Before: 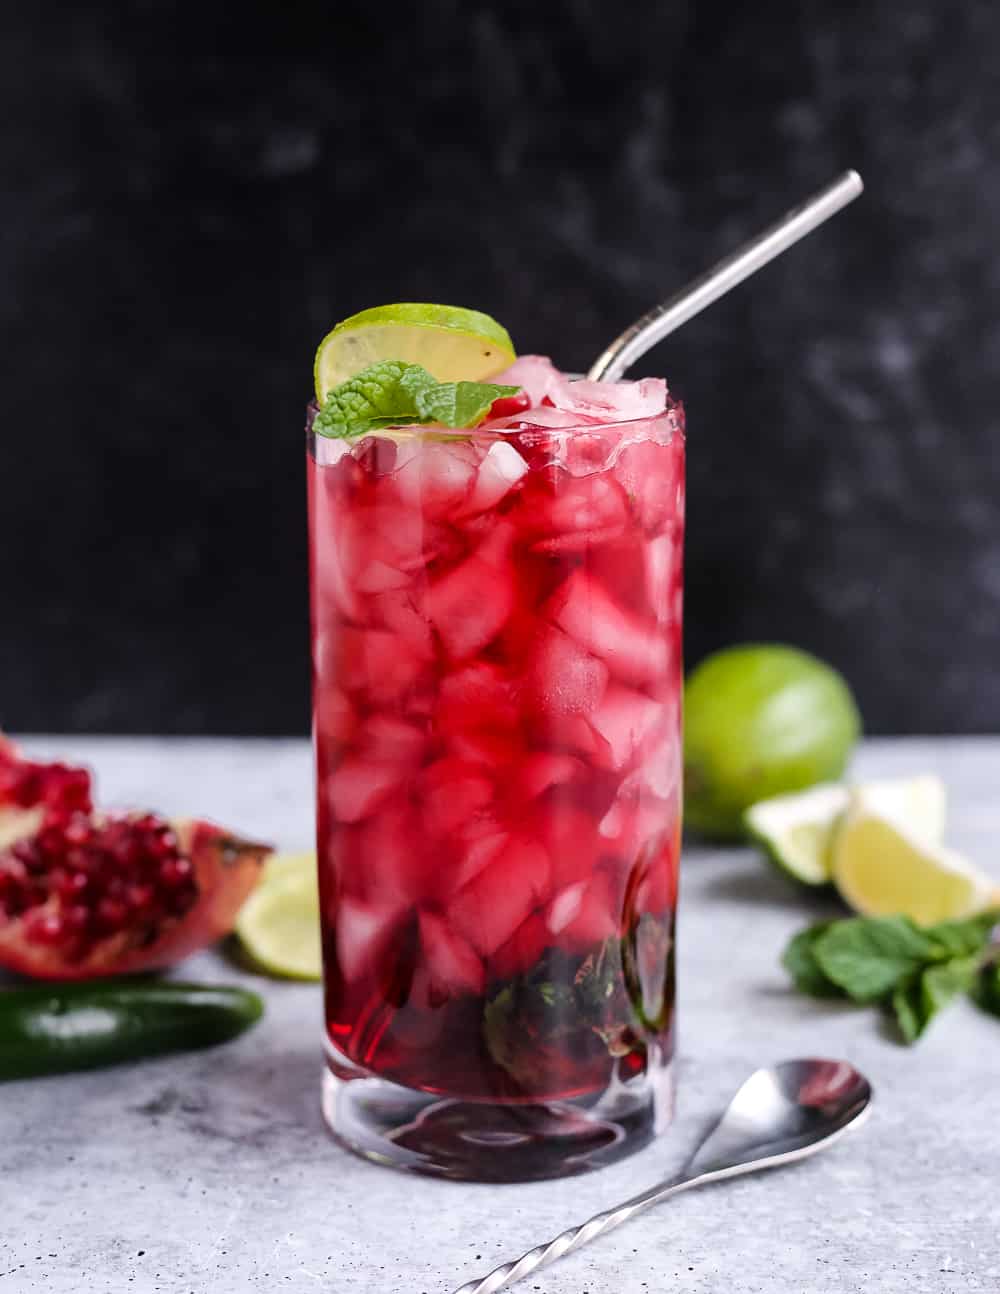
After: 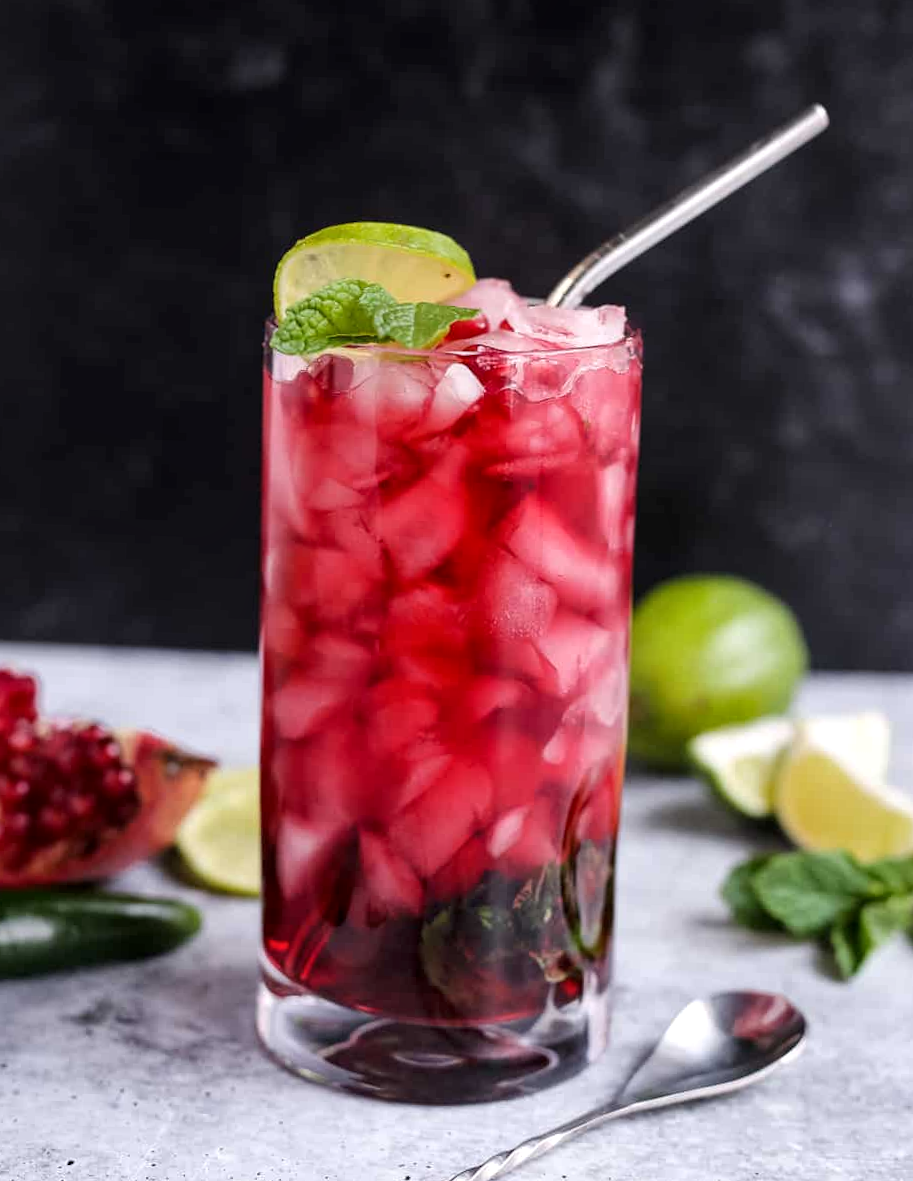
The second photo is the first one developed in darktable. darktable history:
crop and rotate: angle -1.96°, left 3.097%, top 4.154%, right 1.586%, bottom 0.529%
local contrast: highlights 100%, shadows 100%, detail 120%, midtone range 0.2
